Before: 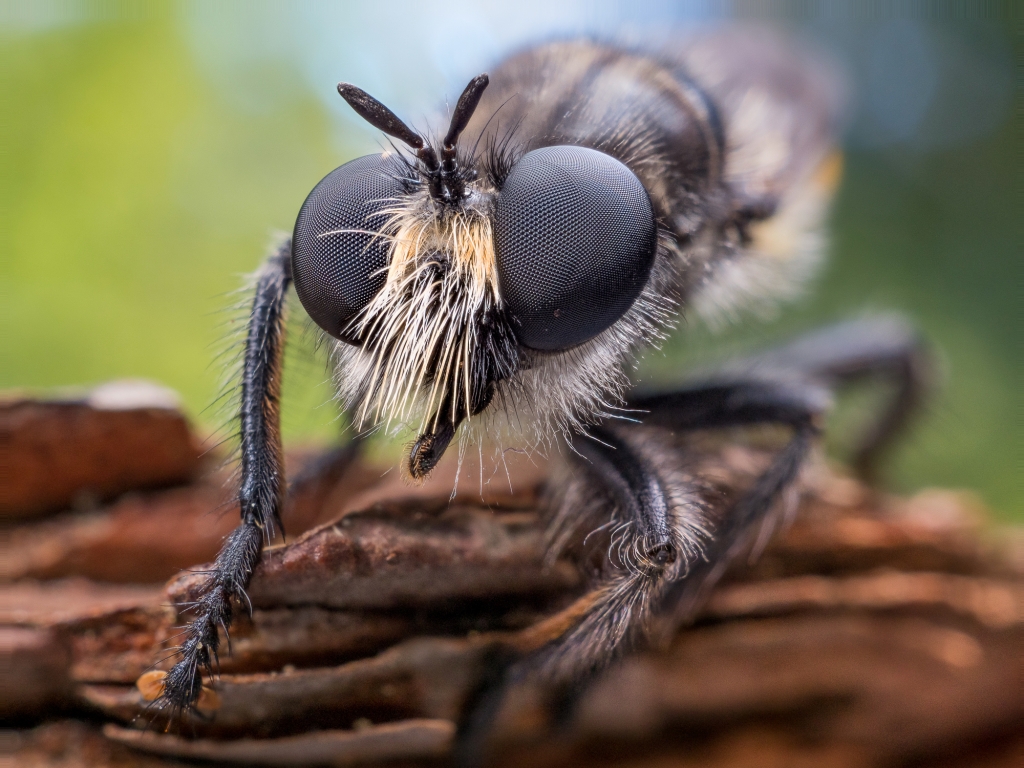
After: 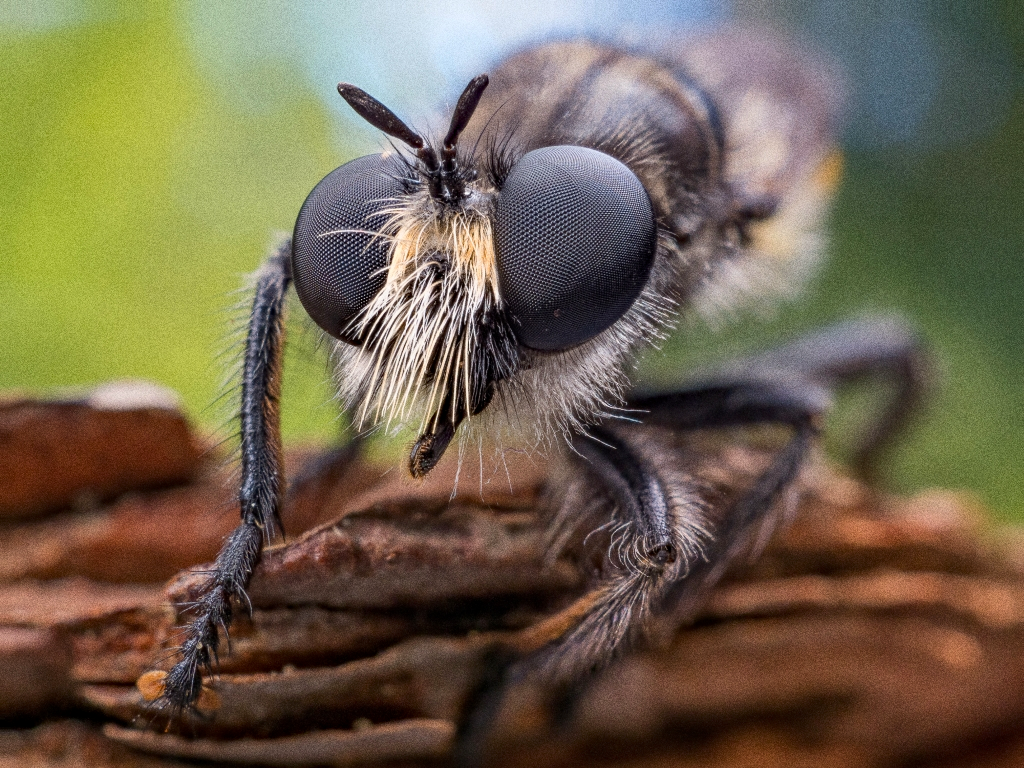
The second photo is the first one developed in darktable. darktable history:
grain: coarseness 0.09 ISO, strength 40%
haze removal: compatibility mode true, adaptive false
